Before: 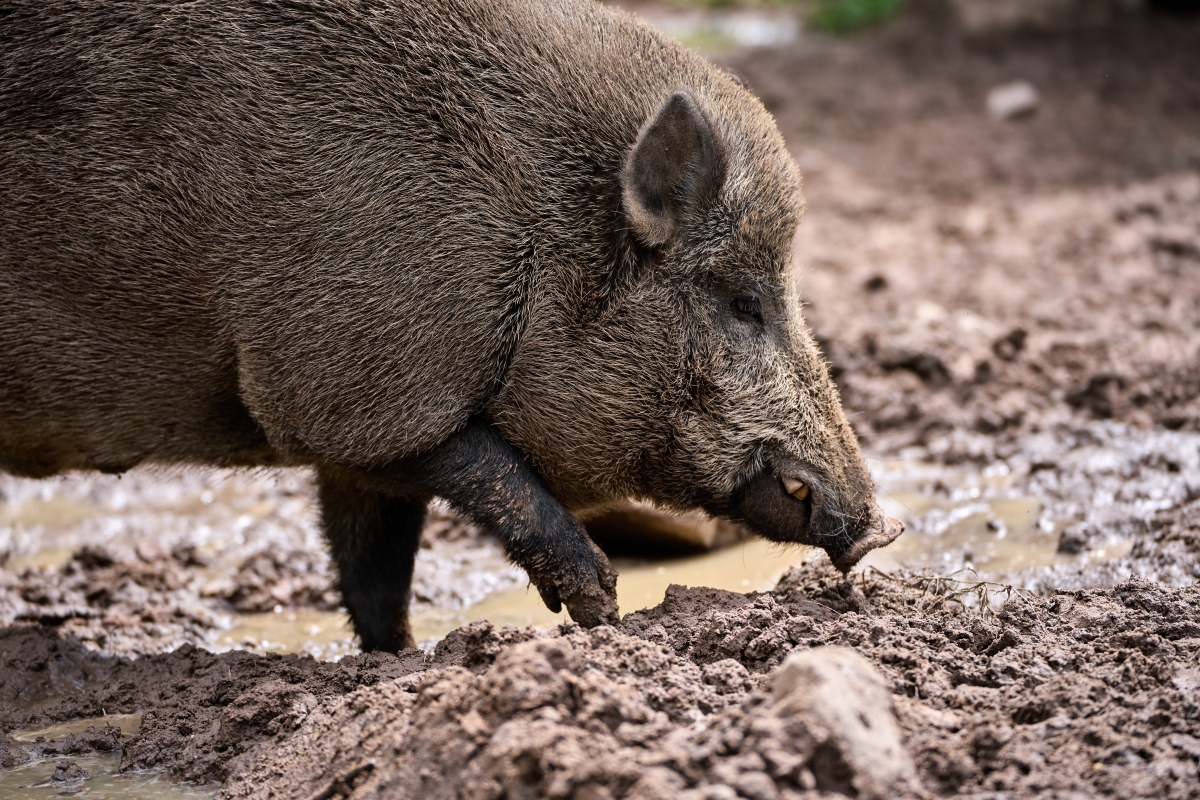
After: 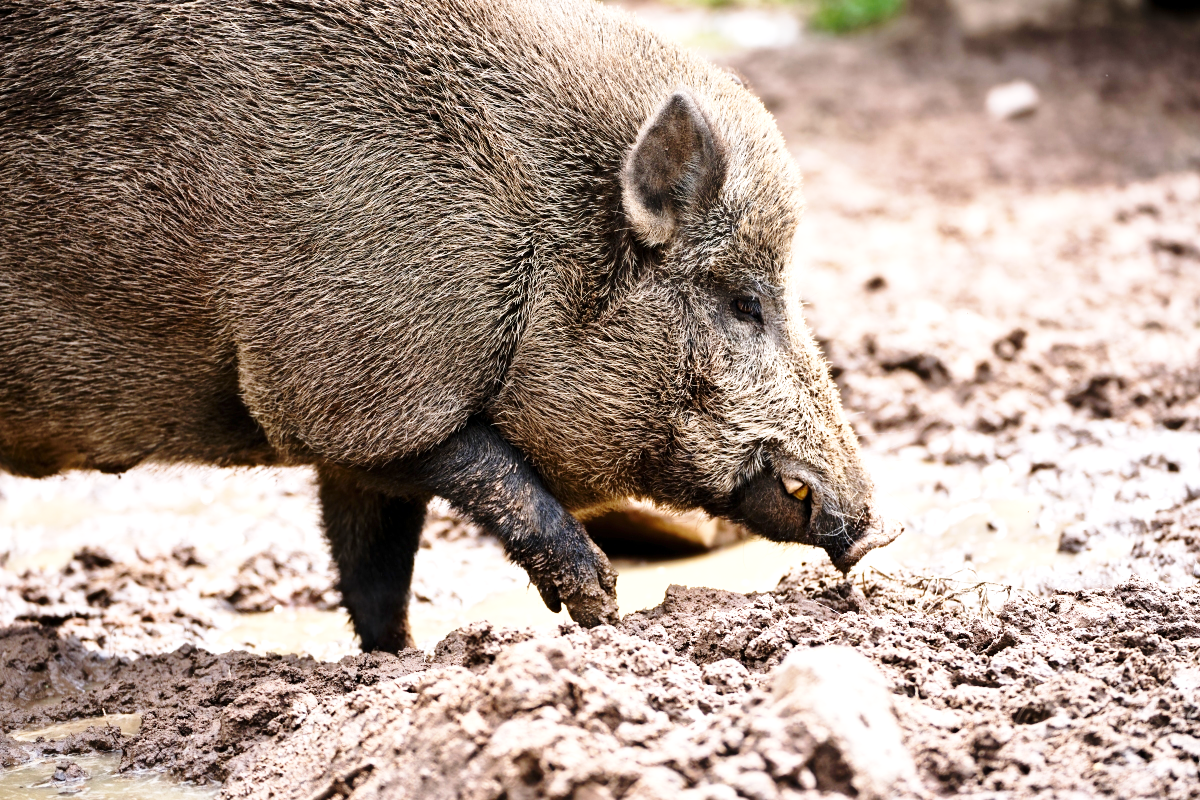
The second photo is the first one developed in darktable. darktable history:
color balance rgb: perceptual saturation grading › global saturation 0.764%, global vibrance 9.643%
base curve: curves: ch0 [(0, 0) (0.028, 0.03) (0.121, 0.232) (0.46, 0.748) (0.859, 0.968) (1, 1)], preserve colors none
exposure: black level correction 0.001, exposure 0.499 EV, compensate exposure bias true, compensate highlight preservation false
